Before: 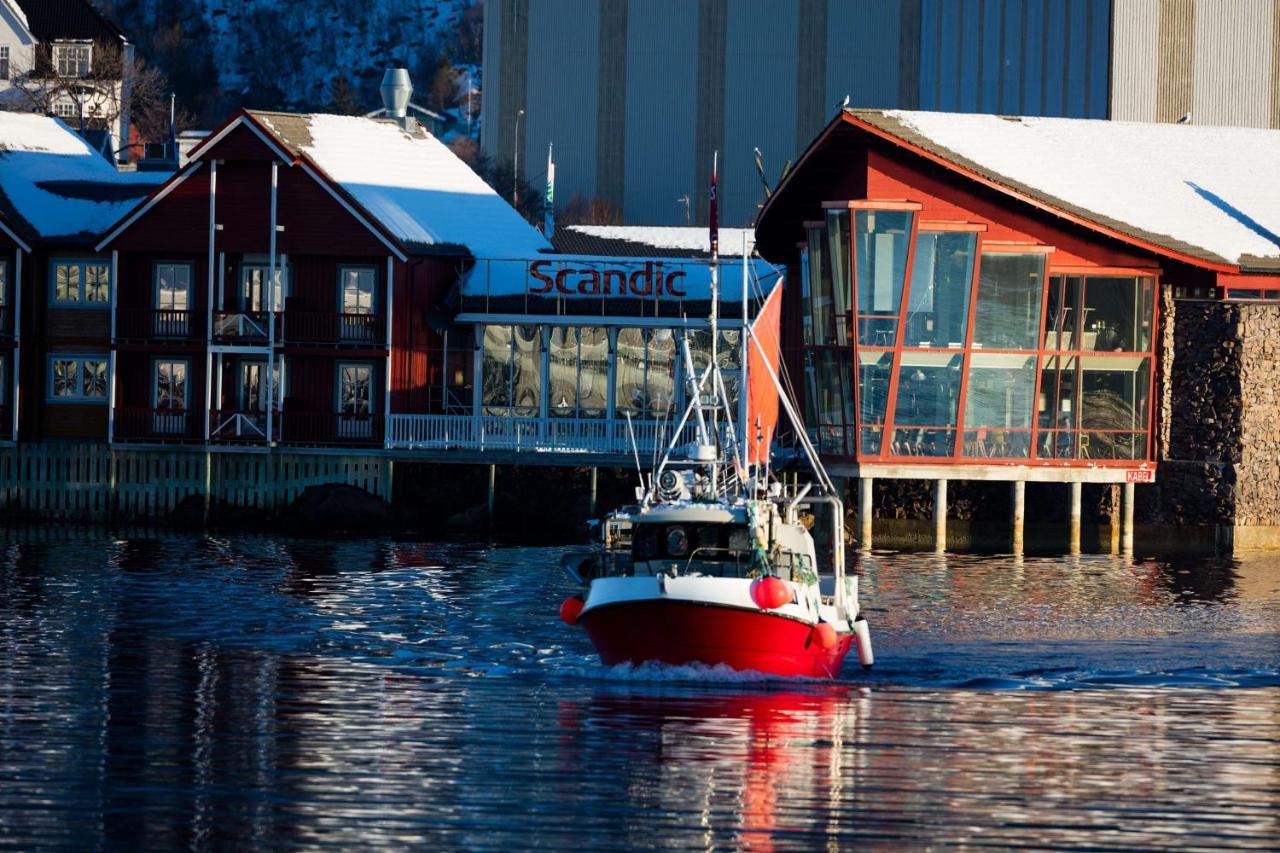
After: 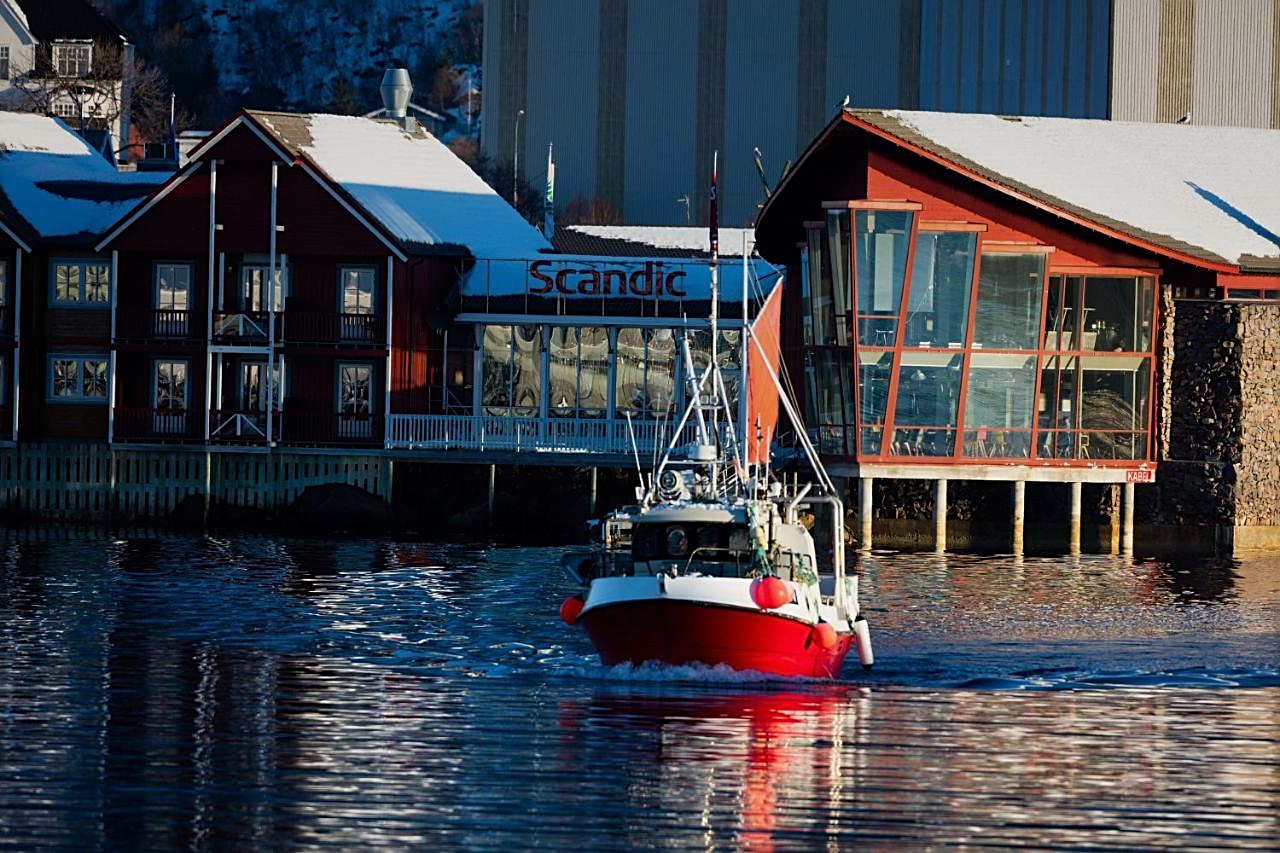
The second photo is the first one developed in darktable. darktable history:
sharpen: on, module defaults
graduated density: on, module defaults
